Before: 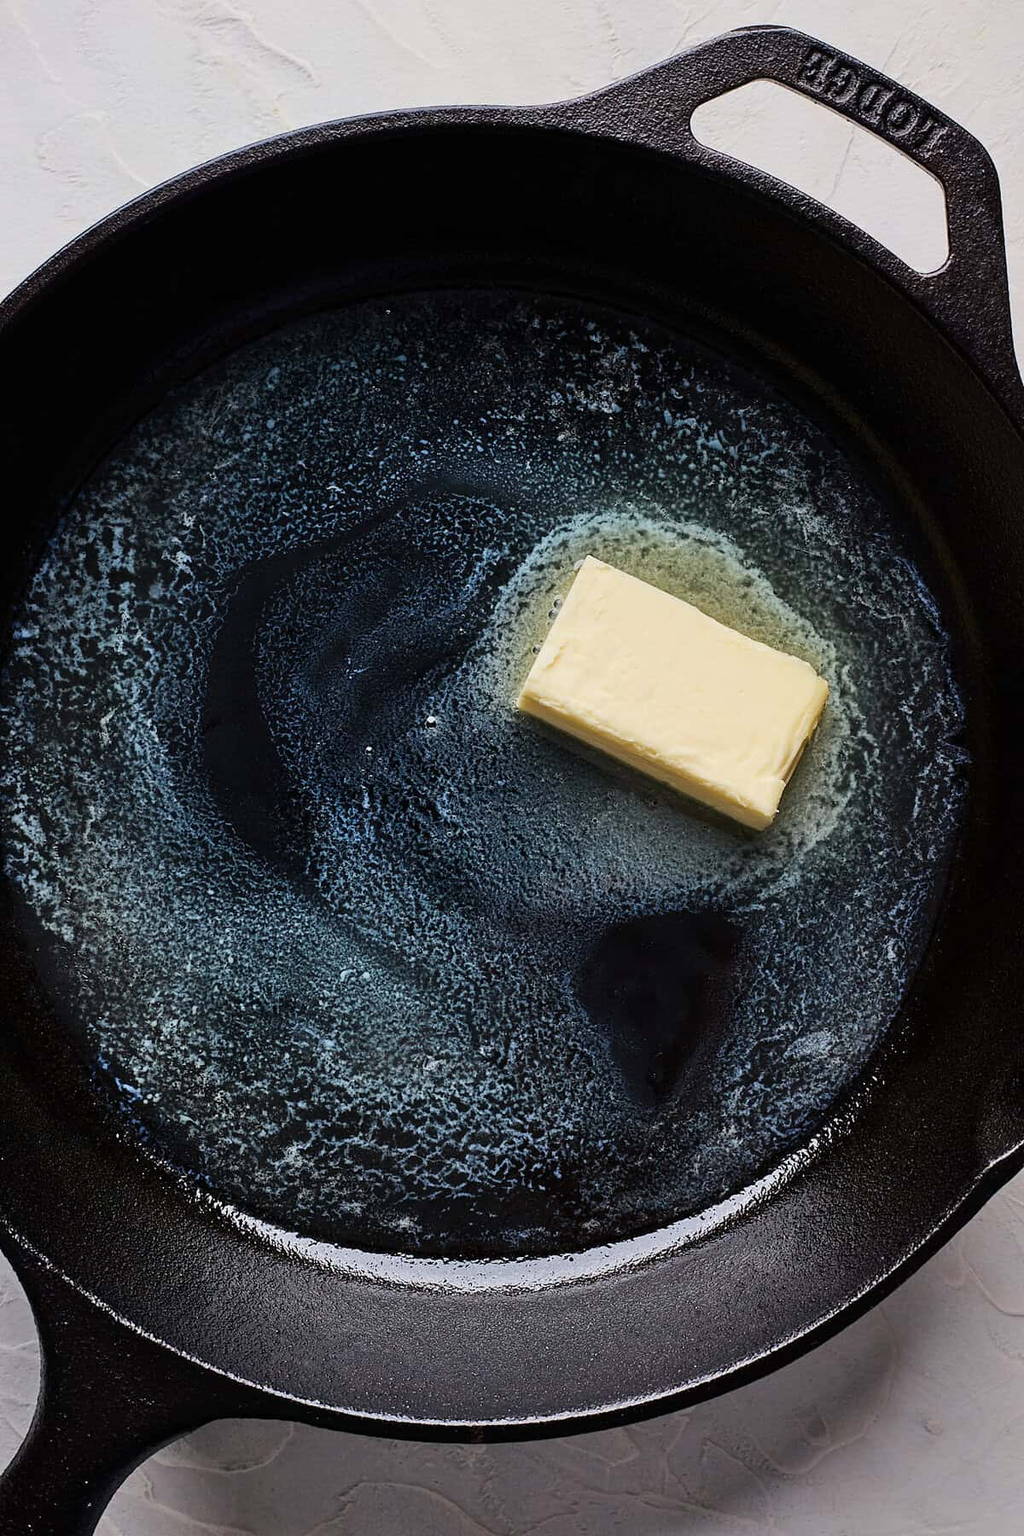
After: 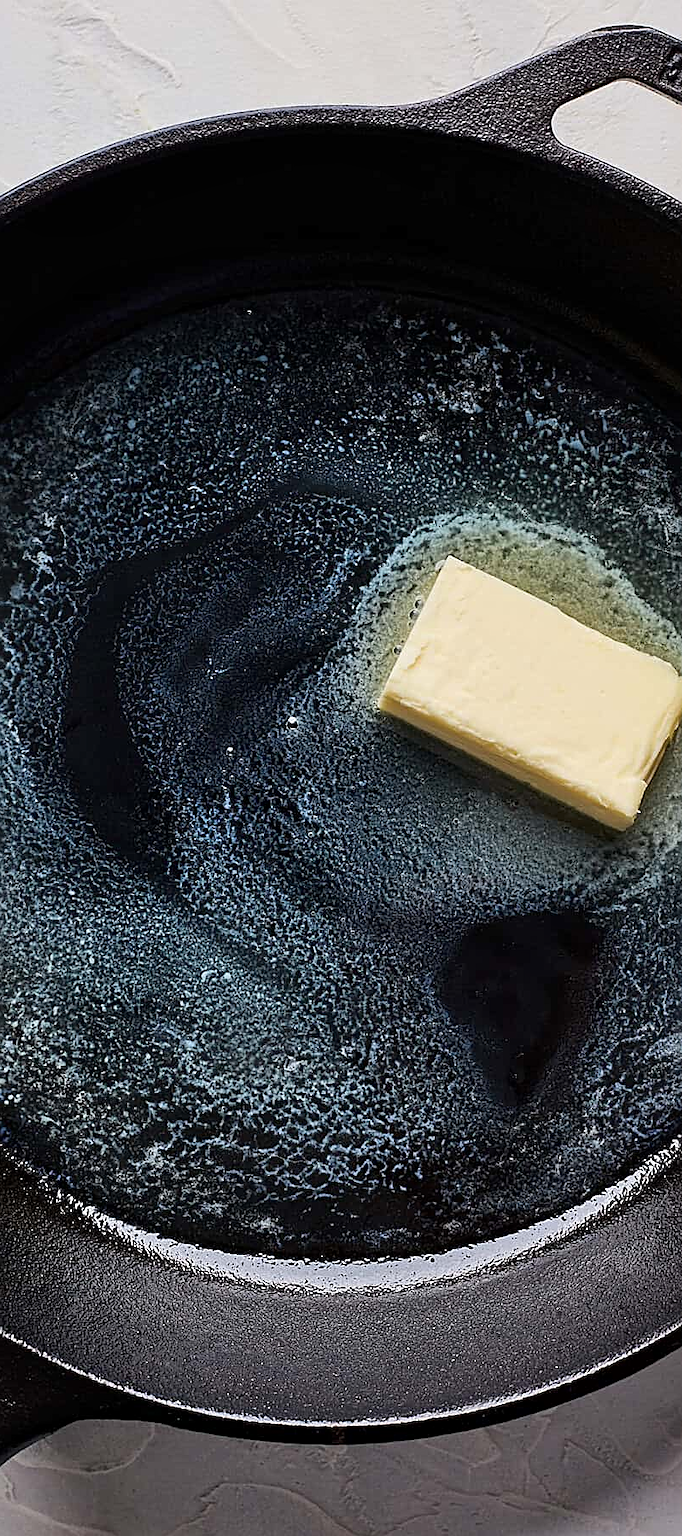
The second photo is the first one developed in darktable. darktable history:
local contrast: mode bilateral grid, contrast 20, coarseness 49, detail 119%, midtone range 0.2
crop and rotate: left 13.629%, right 19.72%
sharpen: on, module defaults
